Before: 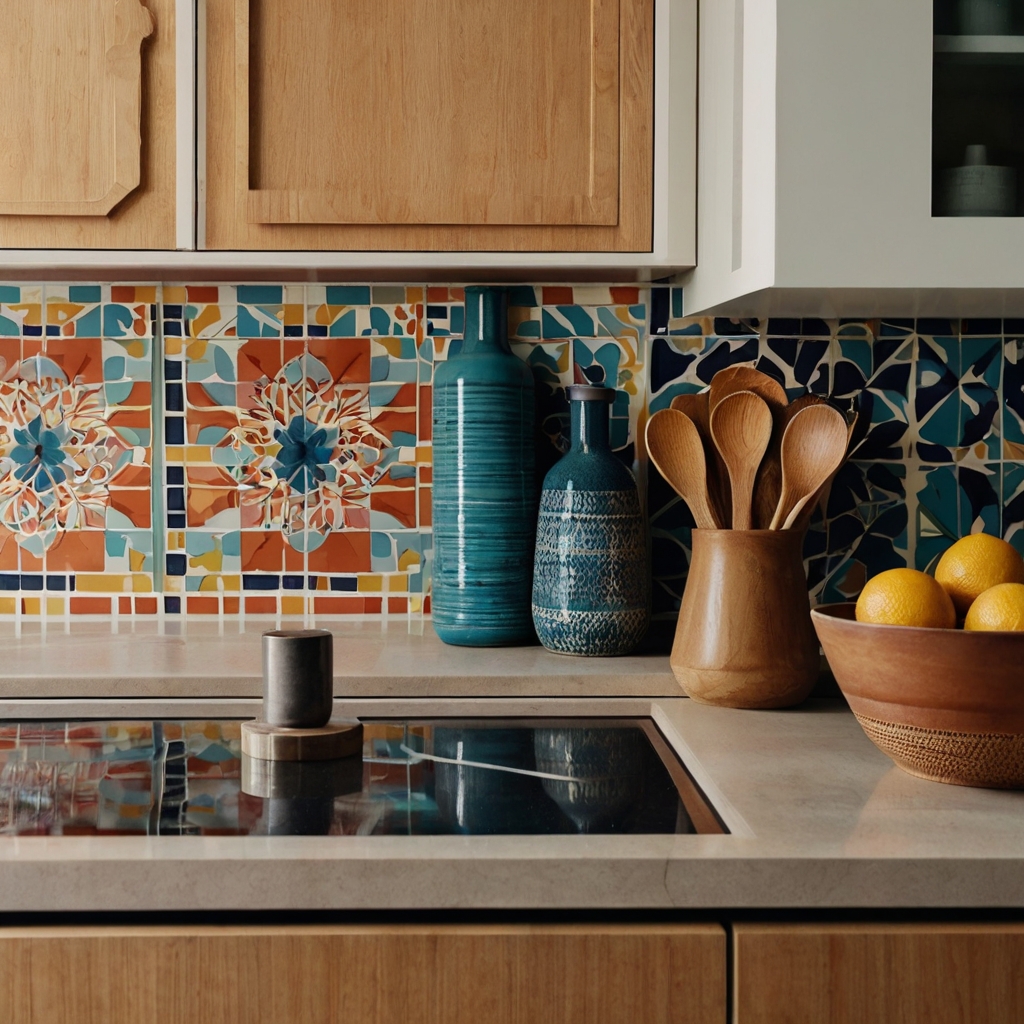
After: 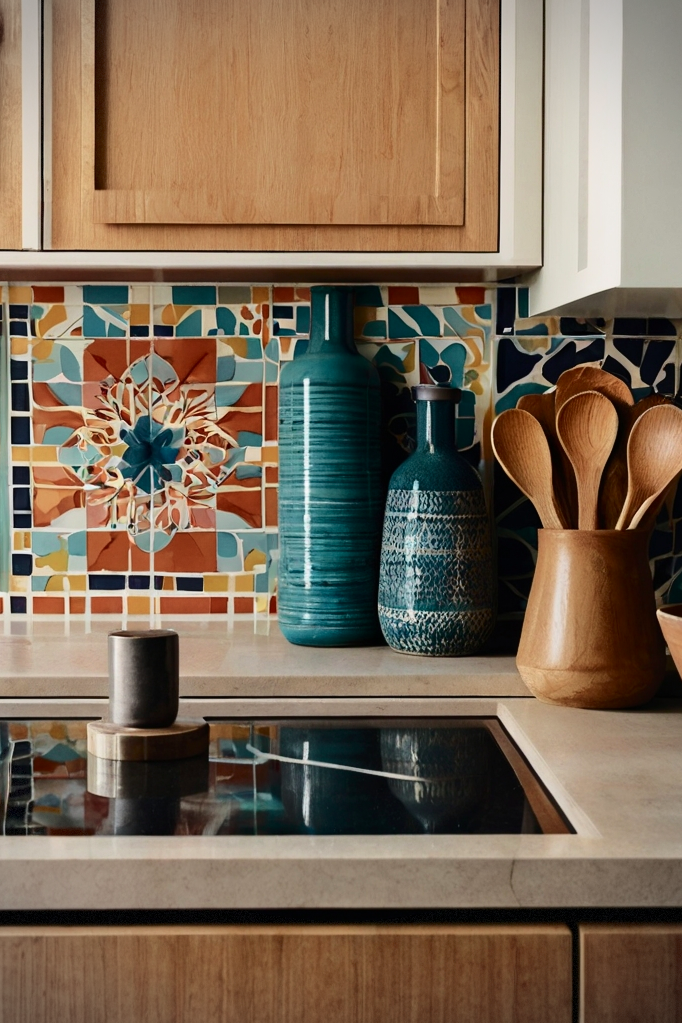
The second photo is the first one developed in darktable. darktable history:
vignetting: dithering 8-bit output, unbound false
tone curve: curves: ch0 [(0, 0) (0.234, 0.191) (0.48, 0.534) (0.608, 0.667) (0.725, 0.809) (0.864, 0.922) (1, 1)]; ch1 [(0, 0) (0.453, 0.43) (0.5, 0.5) (0.615, 0.649) (1, 1)]; ch2 [(0, 0) (0.5, 0.5) (0.586, 0.617) (1, 1)], color space Lab, independent channels, preserve colors none
crop and rotate: left 15.055%, right 18.278%
color correction: saturation 0.8
tone equalizer: on, module defaults
